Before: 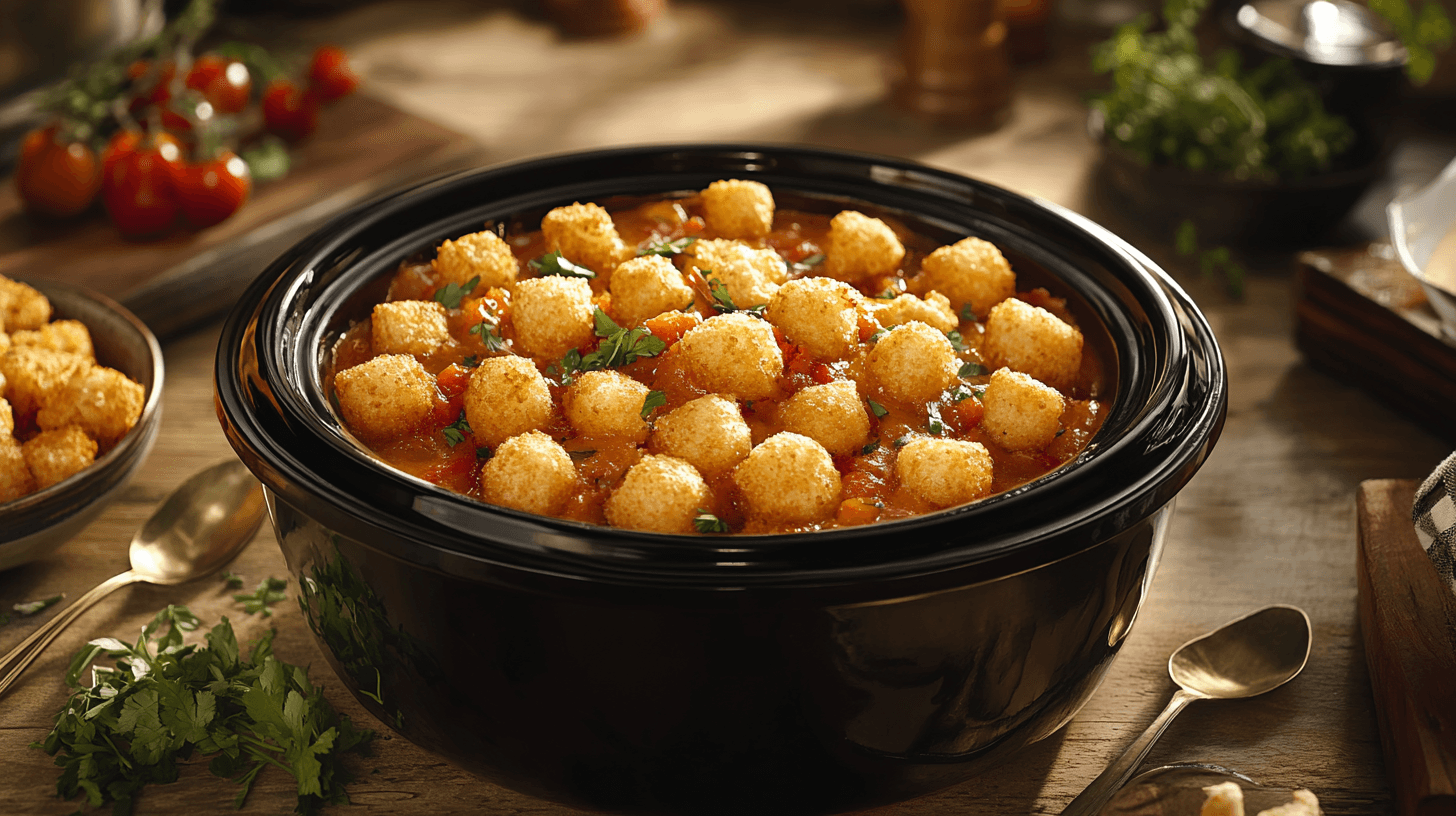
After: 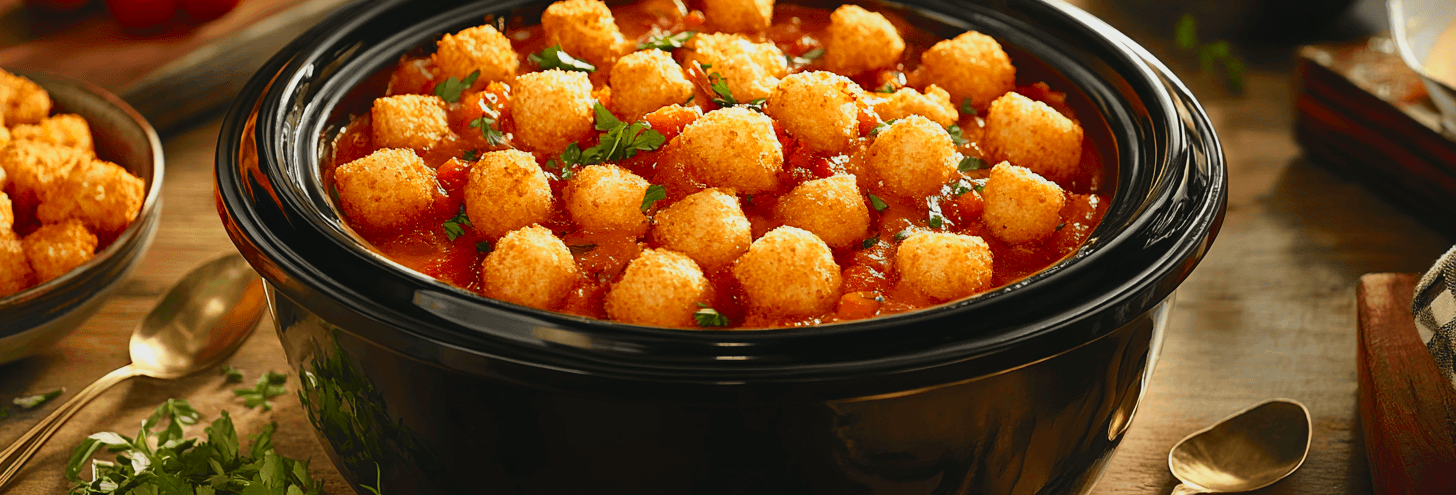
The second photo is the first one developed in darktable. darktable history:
tone curve: curves: ch0 [(0, 0.012) (0.144, 0.137) (0.326, 0.386) (0.489, 0.573) (0.656, 0.763) (0.849, 0.902) (1, 0.974)]; ch1 [(0, 0) (0.366, 0.367) (0.475, 0.453) (0.494, 0.493) (0.504, 0.497) (0.544, 0.579) (0.562, 0.619) (0.622, 0.694) (1, 1)]; ch2 [(0, 0) (0.333, 0.346) (0.375, 0.375) (0.424, 0.43) (0.476, 0.492) (0.502, 0.503) (0.533, 0.541) (0.572, 0.615) (0.605, 0.656) (0.641, 0.709) (1, 1)], color space Lab, independent channels, preserve colors none
crop and rotate: top 25.347%, bottom 13.978%
tone equalizer: -8 EV 0.25 EV, -7 EV 0.433 EV, -6 EV 0.424 EV, -5 EV 0.232 EV, -3 EV -0.283 EV, -2 EV -0.446 EV, -1 EV -0.428 EV, +0 EV -0.233 EV, mask exposure compensation -0.49 EV
